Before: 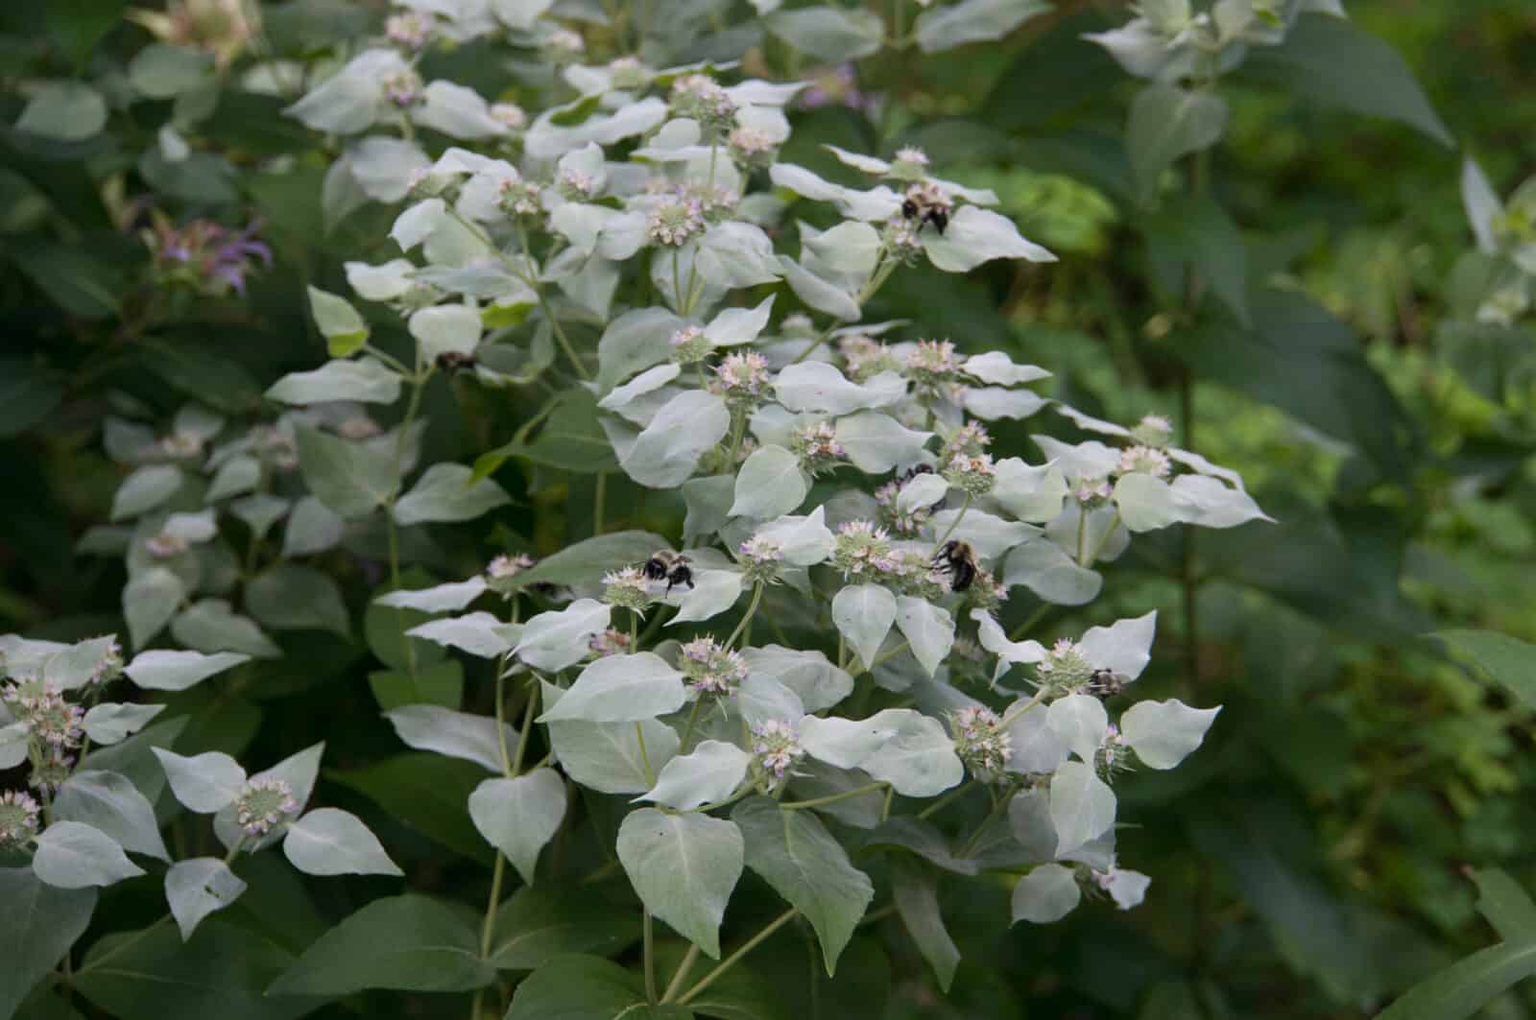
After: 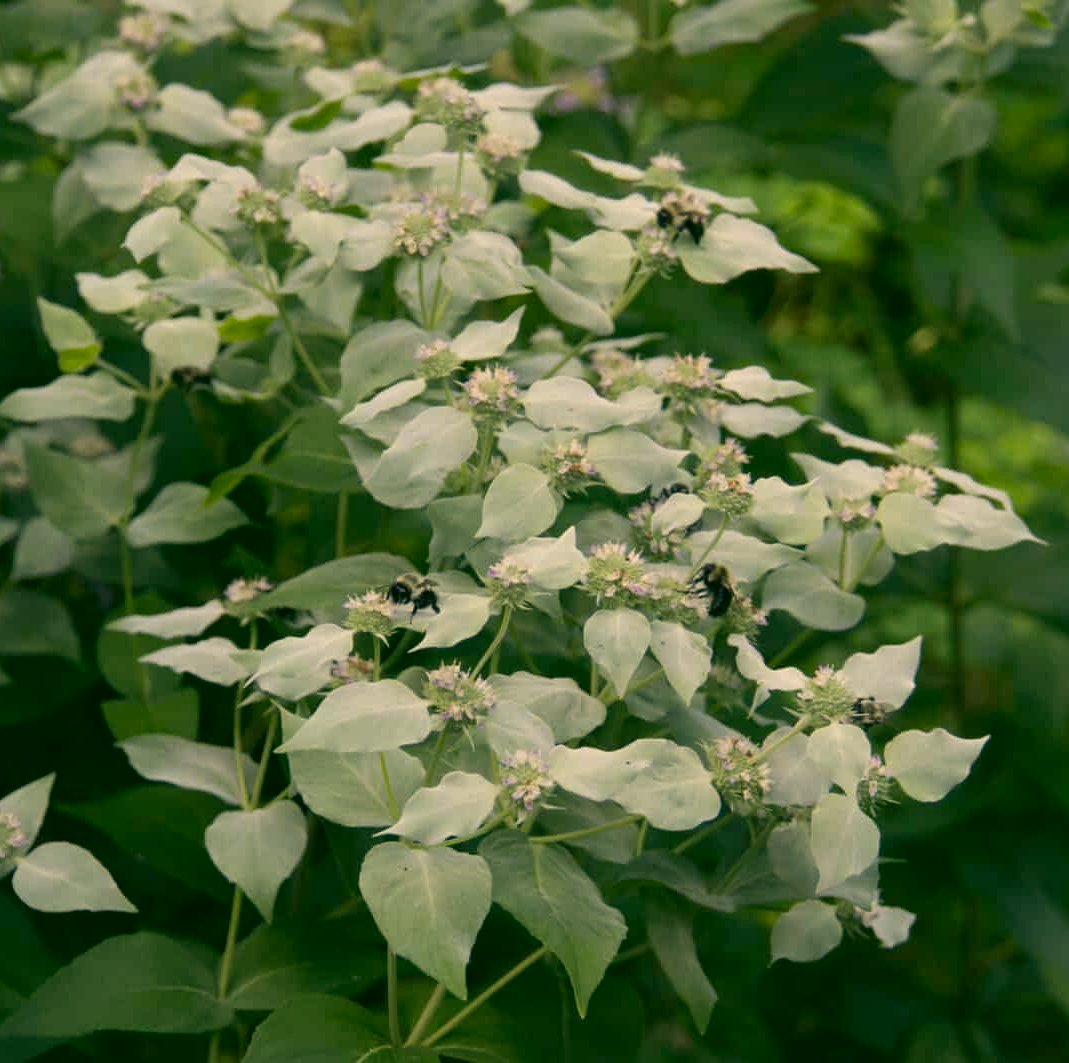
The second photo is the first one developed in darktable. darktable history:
color correction: highlights a* 5.3, highlights b* 24.26, shadows a* -15.58, shadows b* 4.02
crop and rotate: left 17.732%, right 15.423%
